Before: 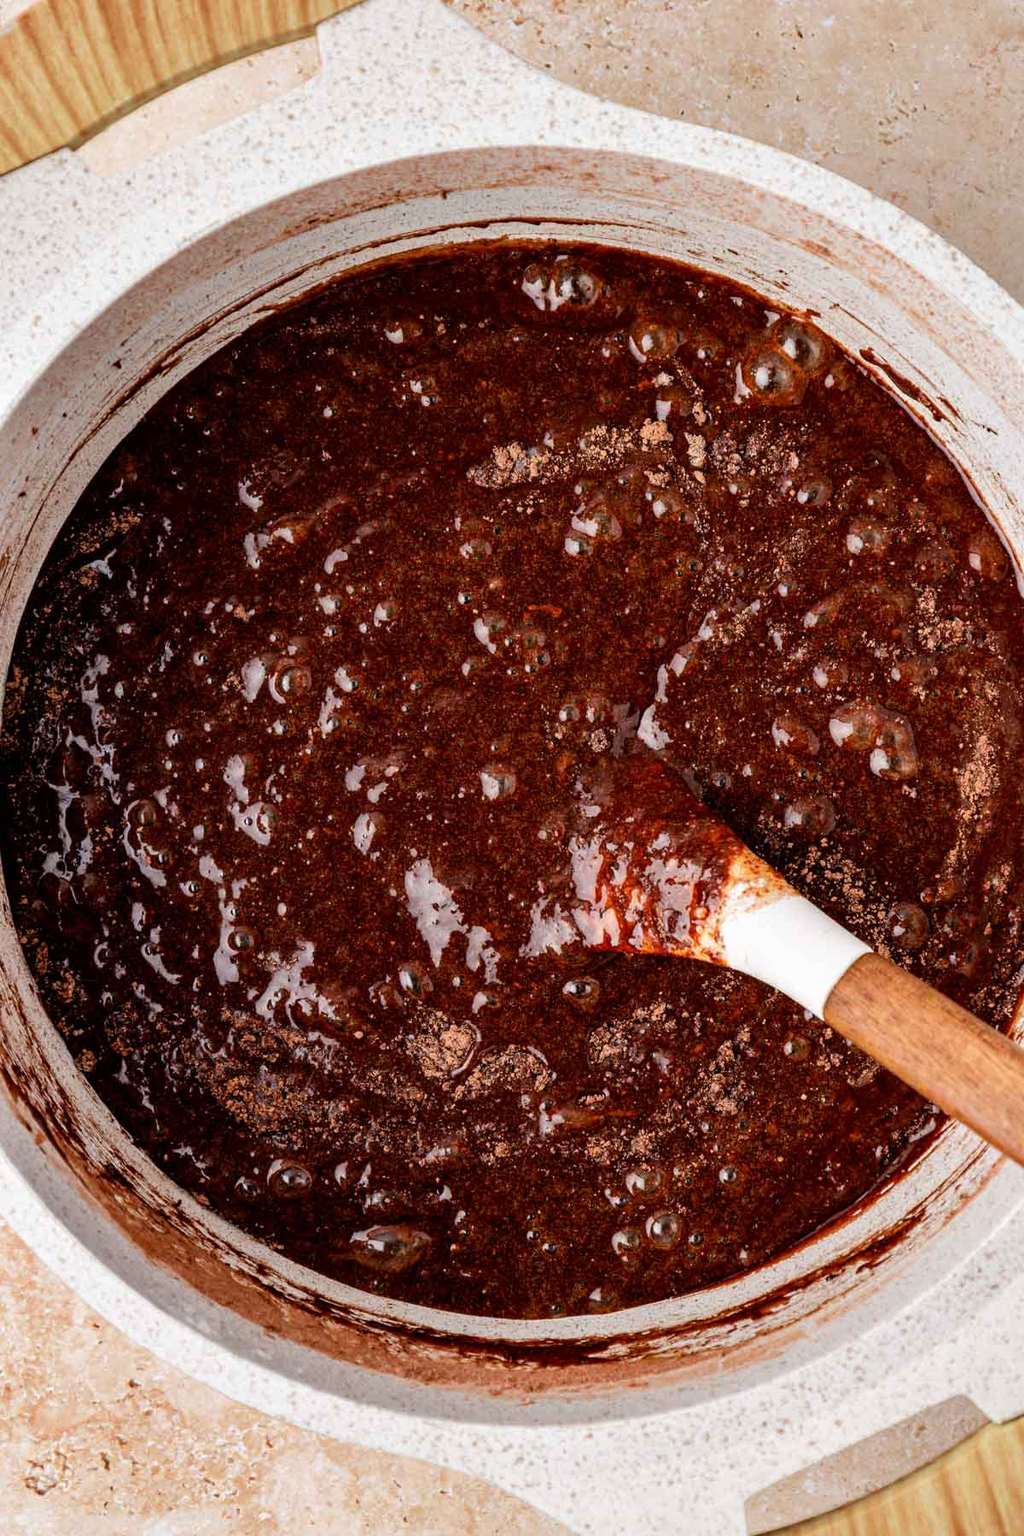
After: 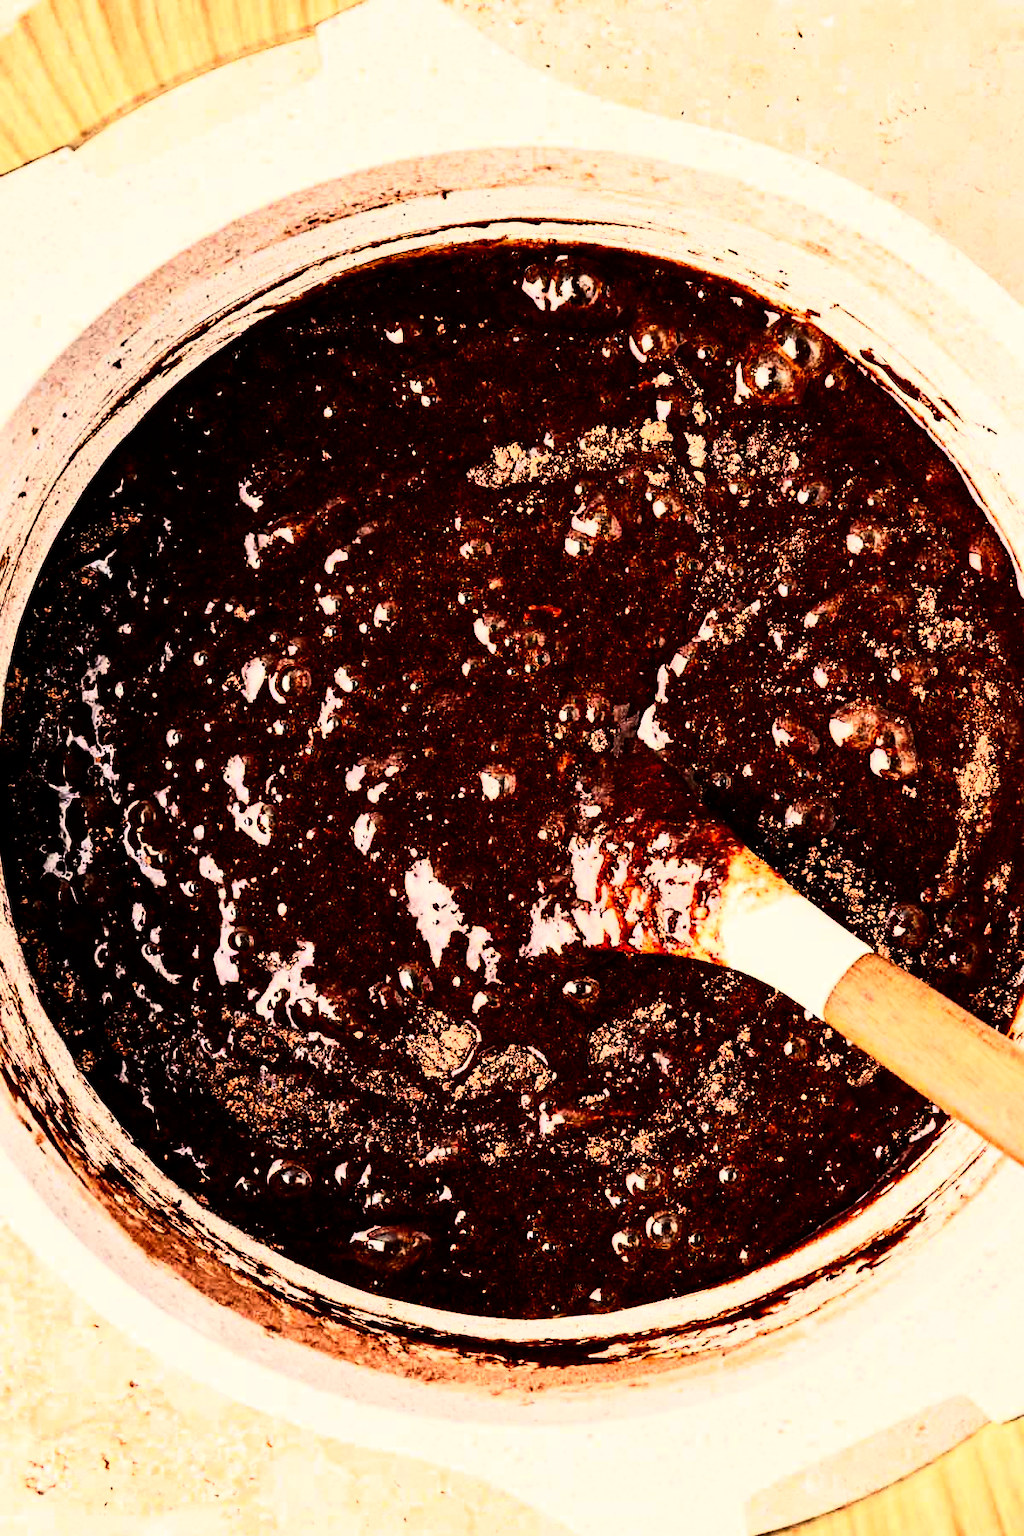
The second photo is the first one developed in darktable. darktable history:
contrast brightness saturation: contrast 0.2, brightness -0.11, saturation 0.1
rgb curve: curves: ch0 [(0, 0) (0.21, 0.15) (0.24, 0.21) (0.5, 0.75) (0.75, 0.96) (0.89, 0.99) (1, 1)]; ch1 [(0, 0.02) (0.21, 0.13) (0.25, 0.2) (0.5, 0.67) (0.75, 0.9) (0.89, 0.97) (1, 1)]; ch2 [(0, 0.02) (0.21, 0.13) (0.25, 0.2) (0.5, 0.67) (0.75, 0.9) (0.89, 0.97) (1, 1)], compensate middle gray true
white balance: red 1.045, blue 0.932
